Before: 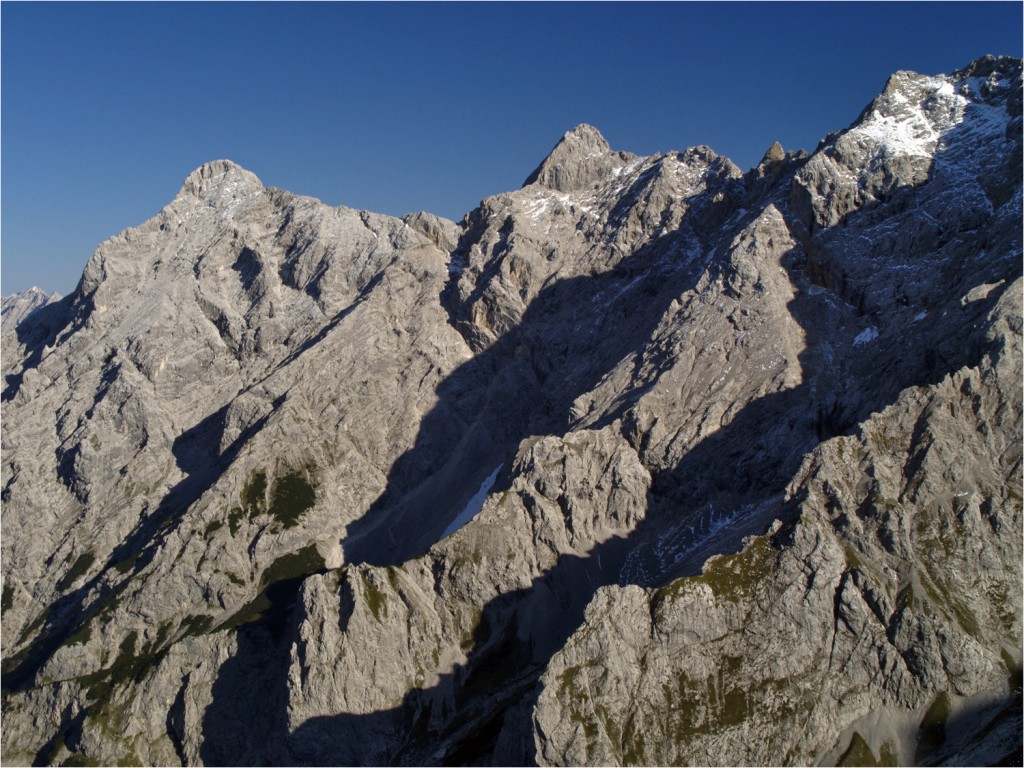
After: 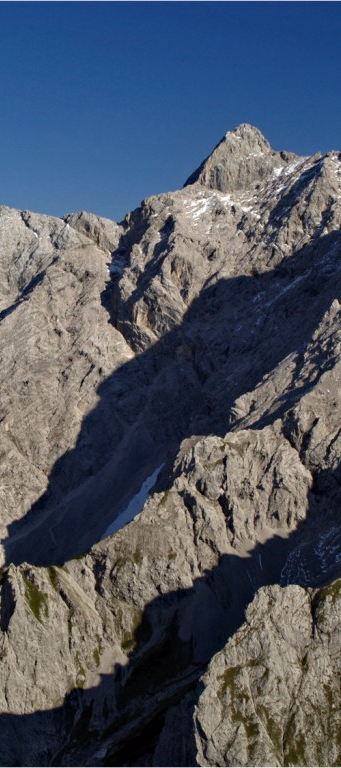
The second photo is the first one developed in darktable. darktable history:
haze removal: compatibility mode true, adaptive false
crop: left 33.138%, right 33.484%
